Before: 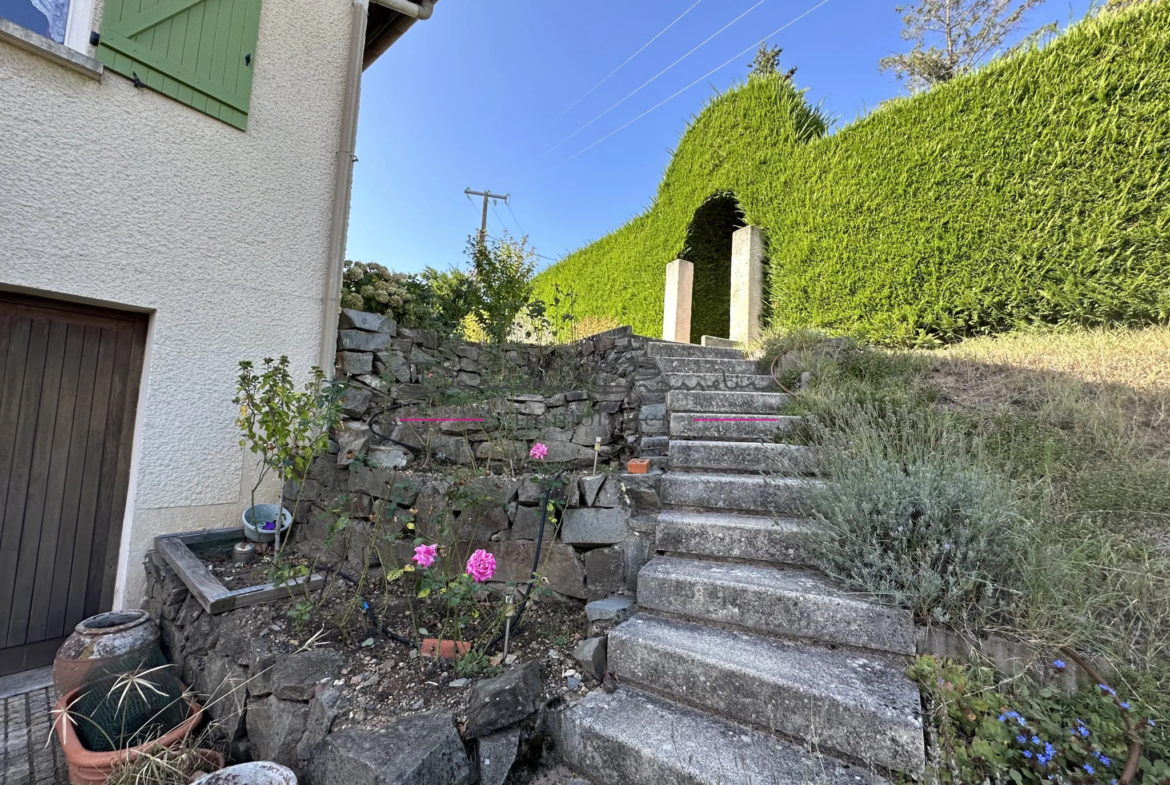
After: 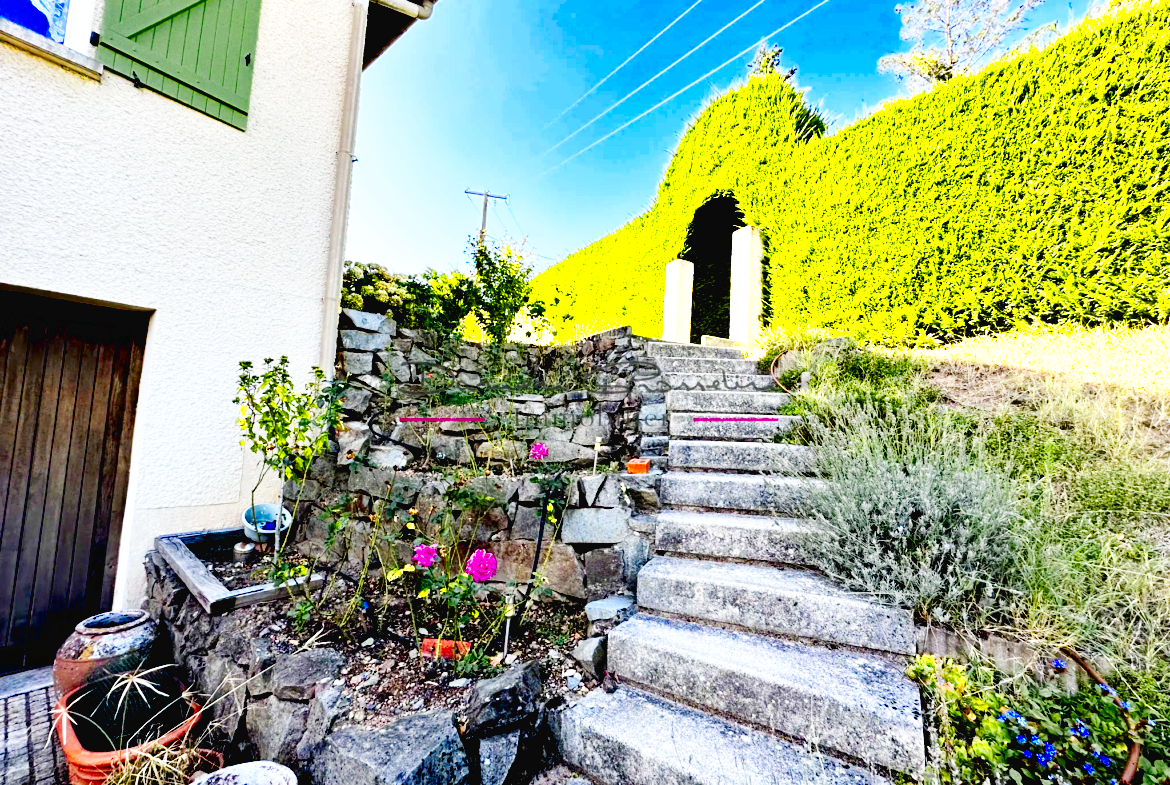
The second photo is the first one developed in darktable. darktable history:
exposure: black level correction 0.031, exposure 0.325 EV, compensate exposure bias true, compensate highlight preservation false
base curve: curves: ch0 [(0, 0.003) (0.001, 0.002) (0.006, 0.004) (0.02, 0.022) (0.048, 0.086) (0.094, 0.234) (0.162, 0.431) (0.258, 0.629) (0.385, 0.8) (0.548, 0.918) (0.751, 0.988) (1, 1)], preserve colors none
color zones: curves: ch0 [(0.004, 0.305) (0.261, 0.623) (0.389, 0.399) (0.708, 0.571) (0.947, 0.34)]; ch1 [(0.025, 0.645) (0.229, 0.584) (0.326, 0.551) (0.484, 0.262) (0.757, 0.643)]
color balance rgb: perceptual saturation grading › global saturation 30.667%, saturation formula JzAzBz (2021)
